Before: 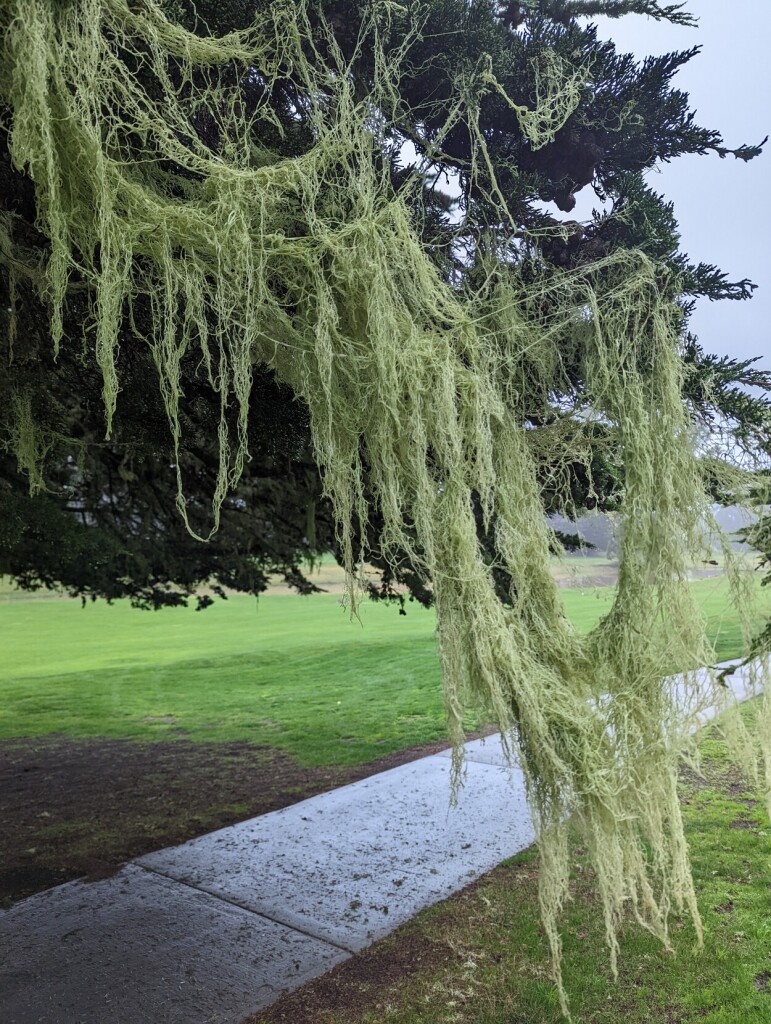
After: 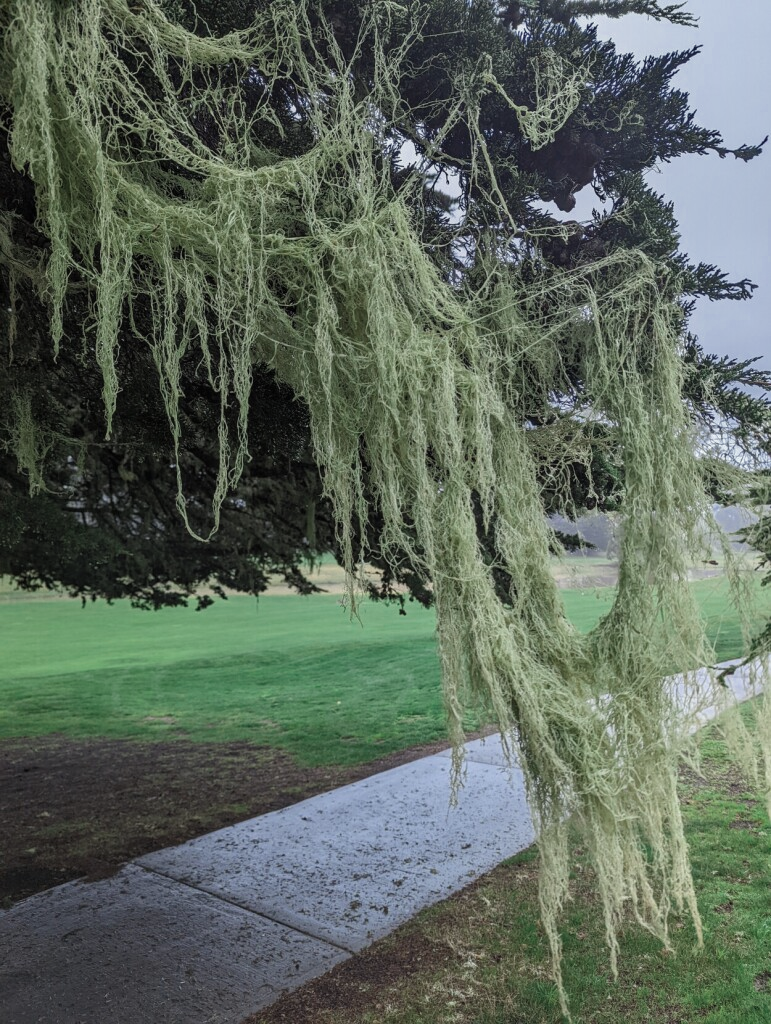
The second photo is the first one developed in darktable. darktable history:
color zones: curves: ch0 [(0, 0.5) (0.125, 0.4) (0.25, 0.5) (0.375, 0.4) (0.5, 0.4) (0.625, 0.35) (0.75, 0.35) (0.875, 0.5)]; ch1 [(0, 0.35) (0.125, 0.45) (0.25, 0.35) (0.375, 0.35) (0.5, 0.35) (0.625, 0.35) (0.75, 0.45) (0.875, 0.35)]; ch2 [(0, 0.6) (0.125, 0.5) (0.25, 0.5) (0.375, 0.6) (0.5, 0.6) (0.625, 0.5) (0.75, 0.5) (0.875, 0.5)]
local contrast: detail 110%
